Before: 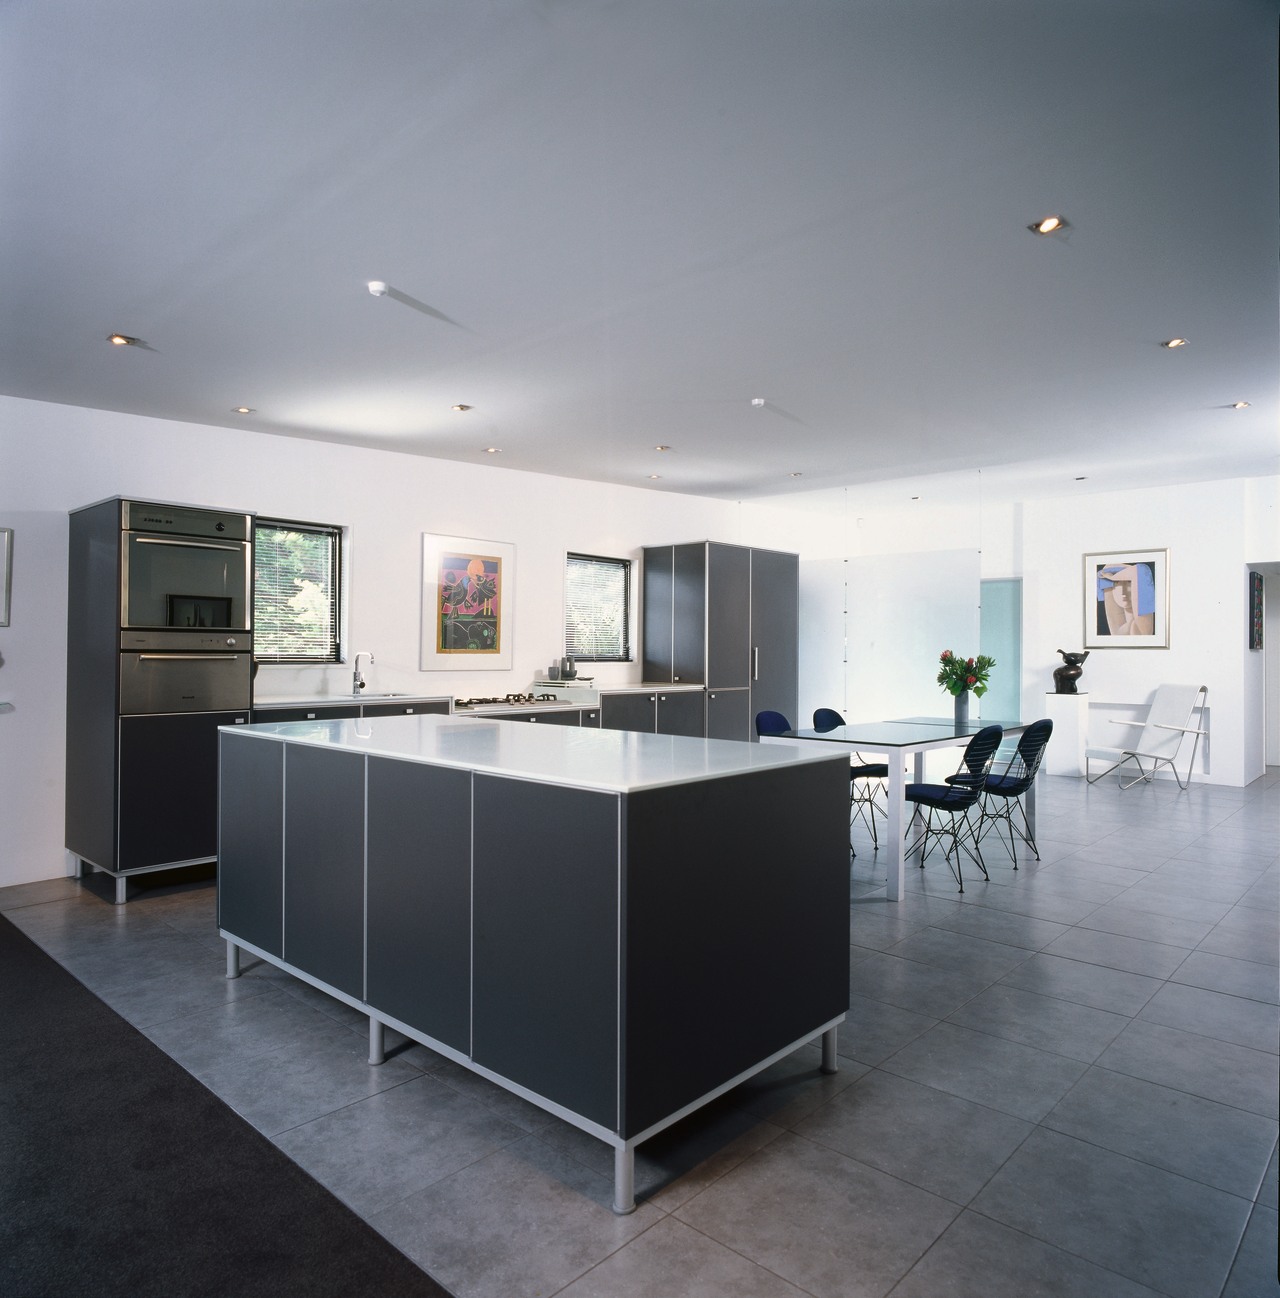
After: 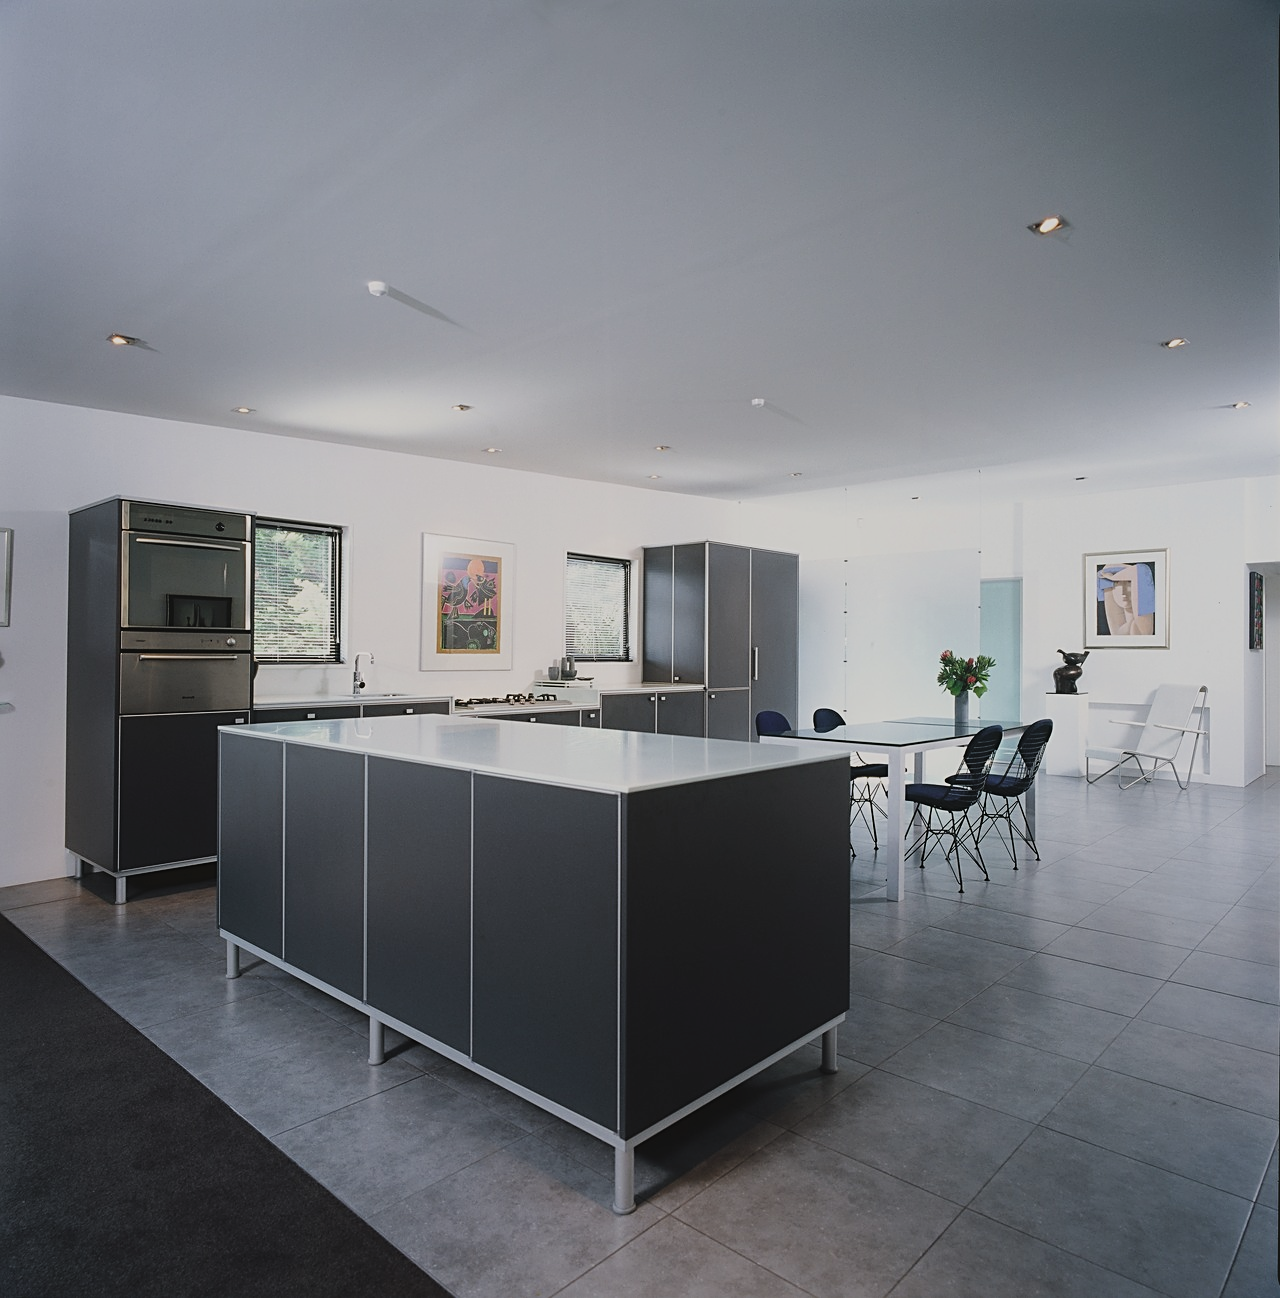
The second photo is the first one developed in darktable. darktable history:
sharpen: amount 0.491
filmic rgb: black relative exposure -7.65 EV, white relative exposure 4.56 EV, threshold 2.94 EV, hardness 3.61, enable highlight reconstruction true
color balance rgb: linear chroma grading › shadows -2.239%, linear chroma grading › highlights -14.51%, linear chroma grading › global chroma -9.903%, linear chroma grading › mid-tones -10.399%, perceptual saturation grading › global saturation 19.425%, perceptual brilliance grading › global brilliance 2.908%, global vibrance 11.953%
exposure: black level correction -0.014, exposure -0.19 EV, compensate exposure bias true, compensate highlight preservation false
